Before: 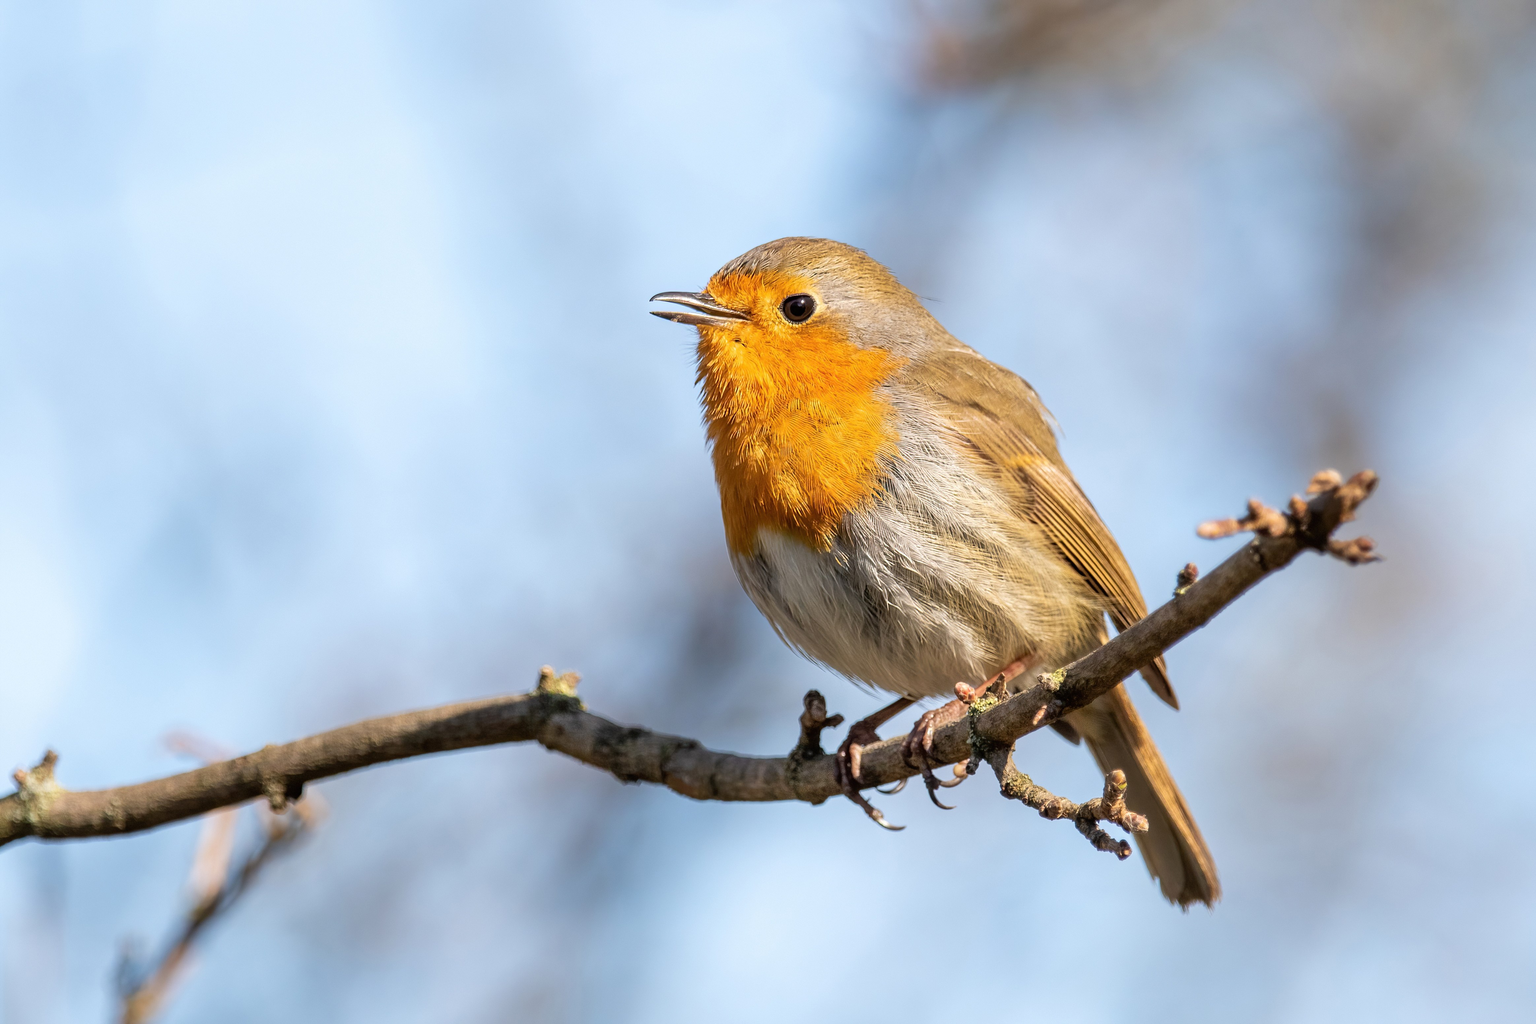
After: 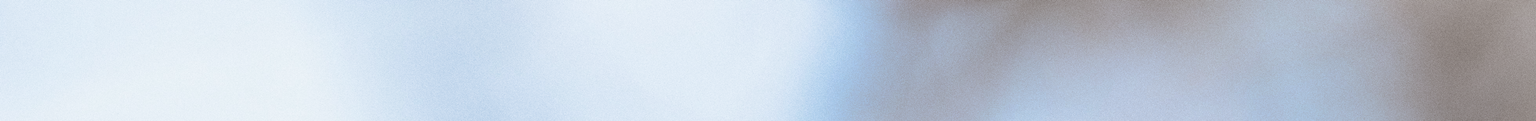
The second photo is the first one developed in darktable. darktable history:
split-toning: shadows › hue 26°, shadows › saturation 0.09, highlights › hue 40°, highlights › saturation 0.18, balance -63, compress 0%
grain: coarseness 0.09 ISO, strength 40%
exposure: exposure 0.02 EV, compensate highlight preservation false
sharpen: on, module defaults
crop and rotate: left 9.644%, top 9.491%, right 6.021%, bottom 80.509%
